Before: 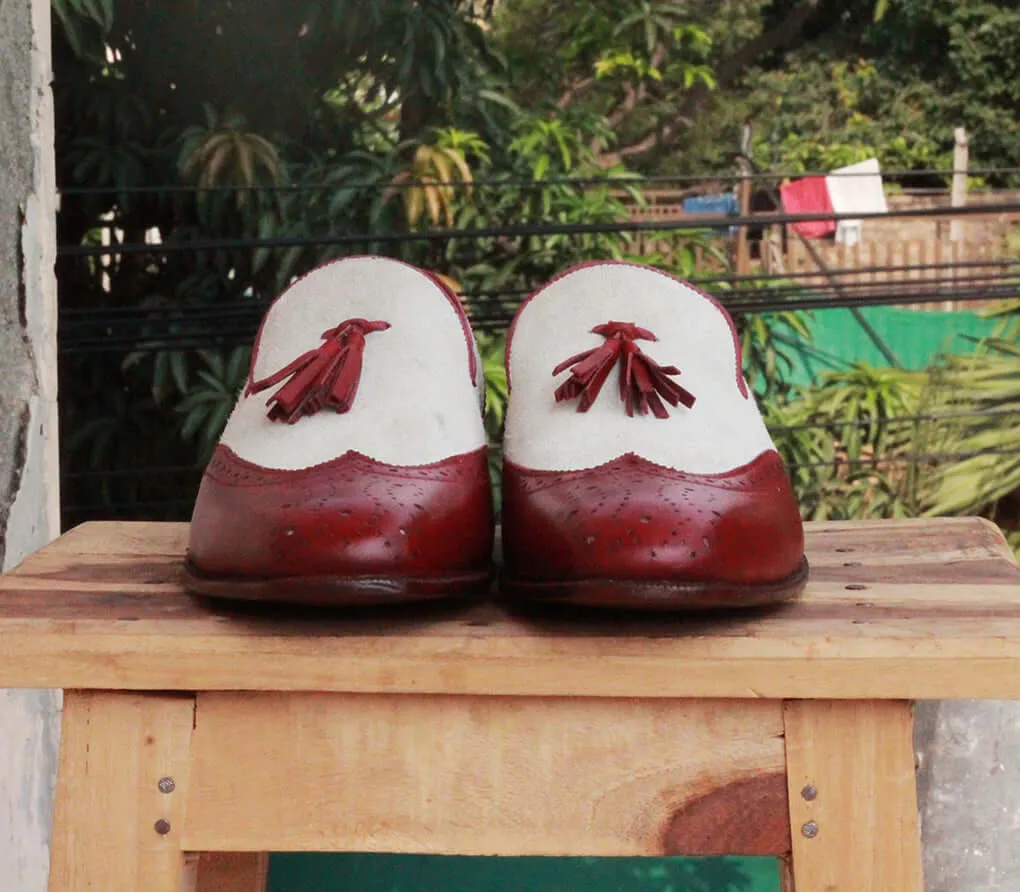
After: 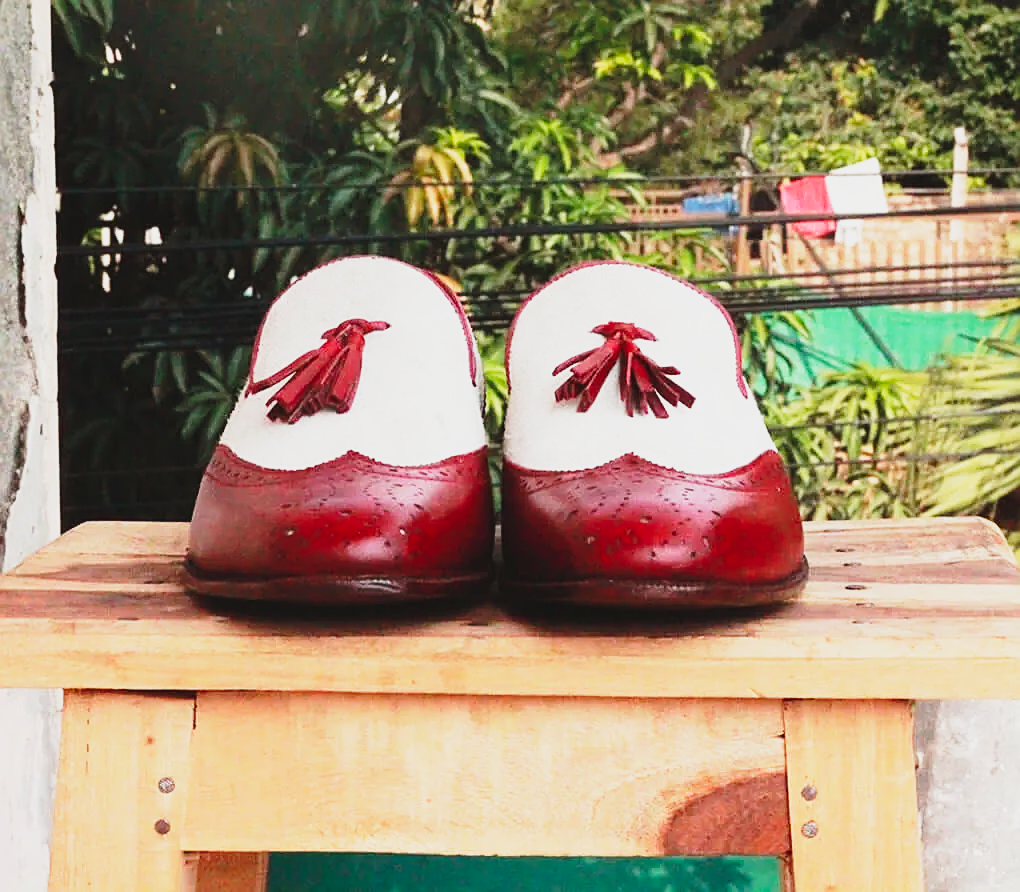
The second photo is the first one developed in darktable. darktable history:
contrast brightness saturation: contrast -0.11
sharpen: on, module defaults
base curve: curves: ch0 [(0, 0) (0.026, 0.03) (0.109, 0.232) (0.351, 0.748) (0.669, 0.968) (1, 1)], preserve colors none
